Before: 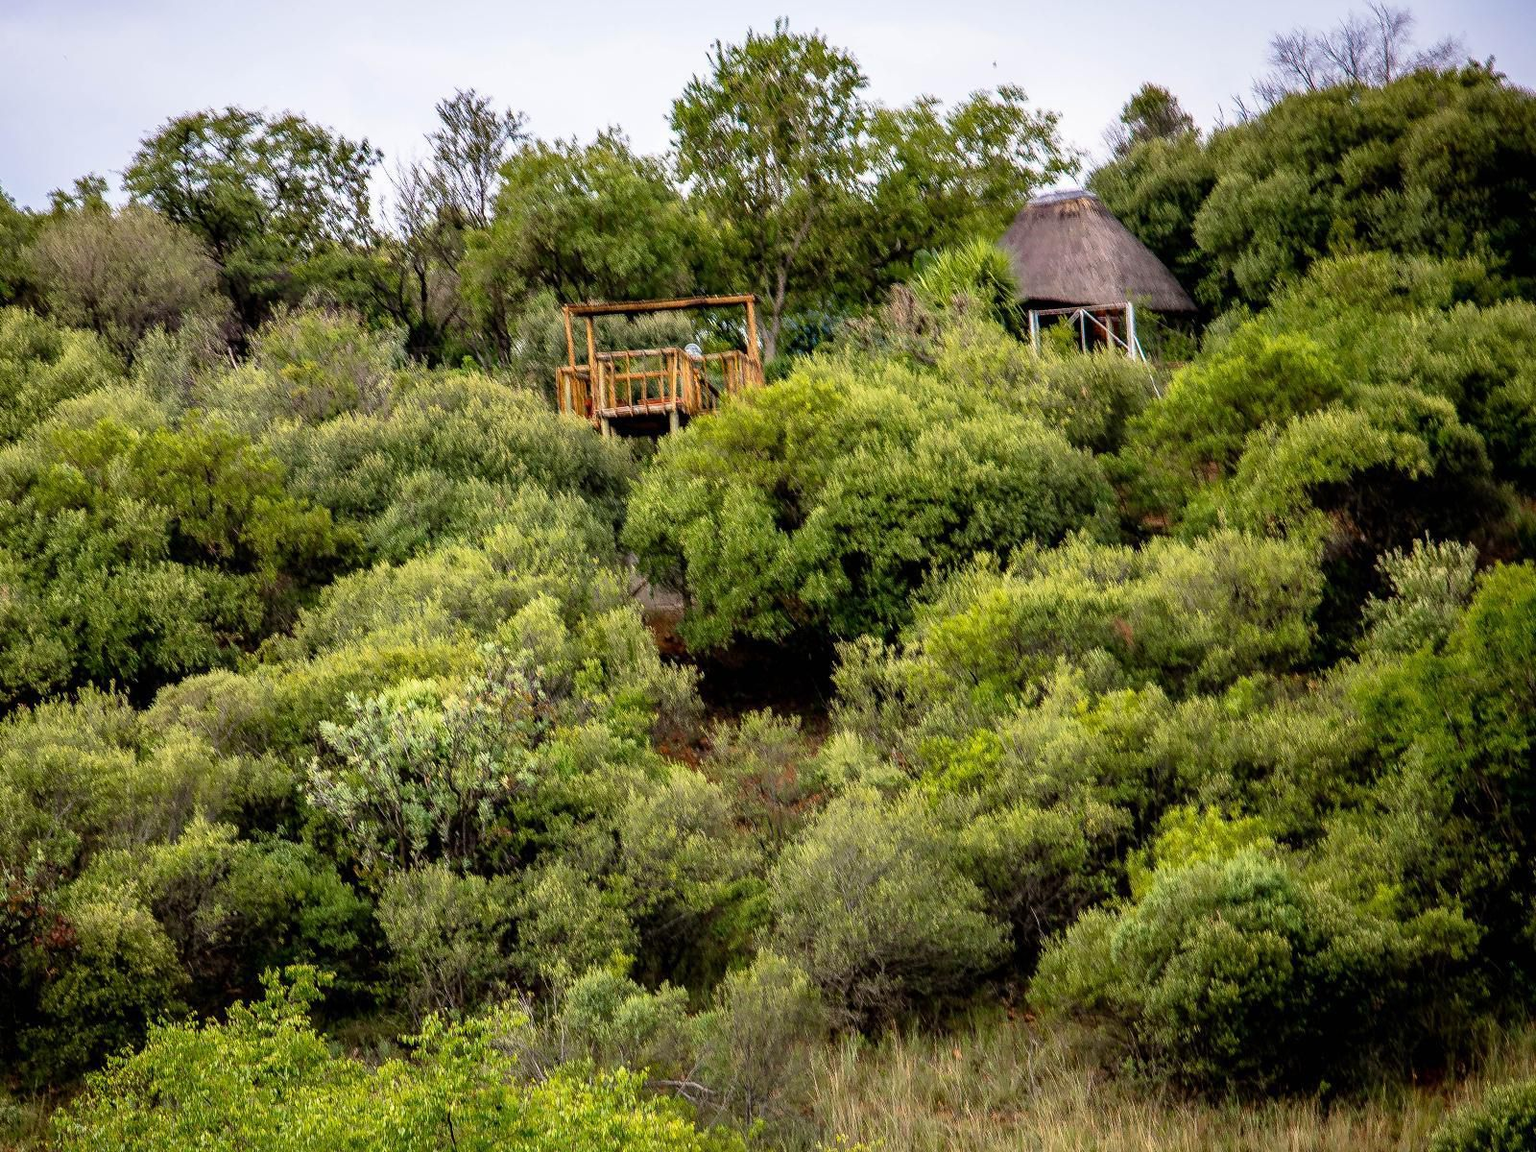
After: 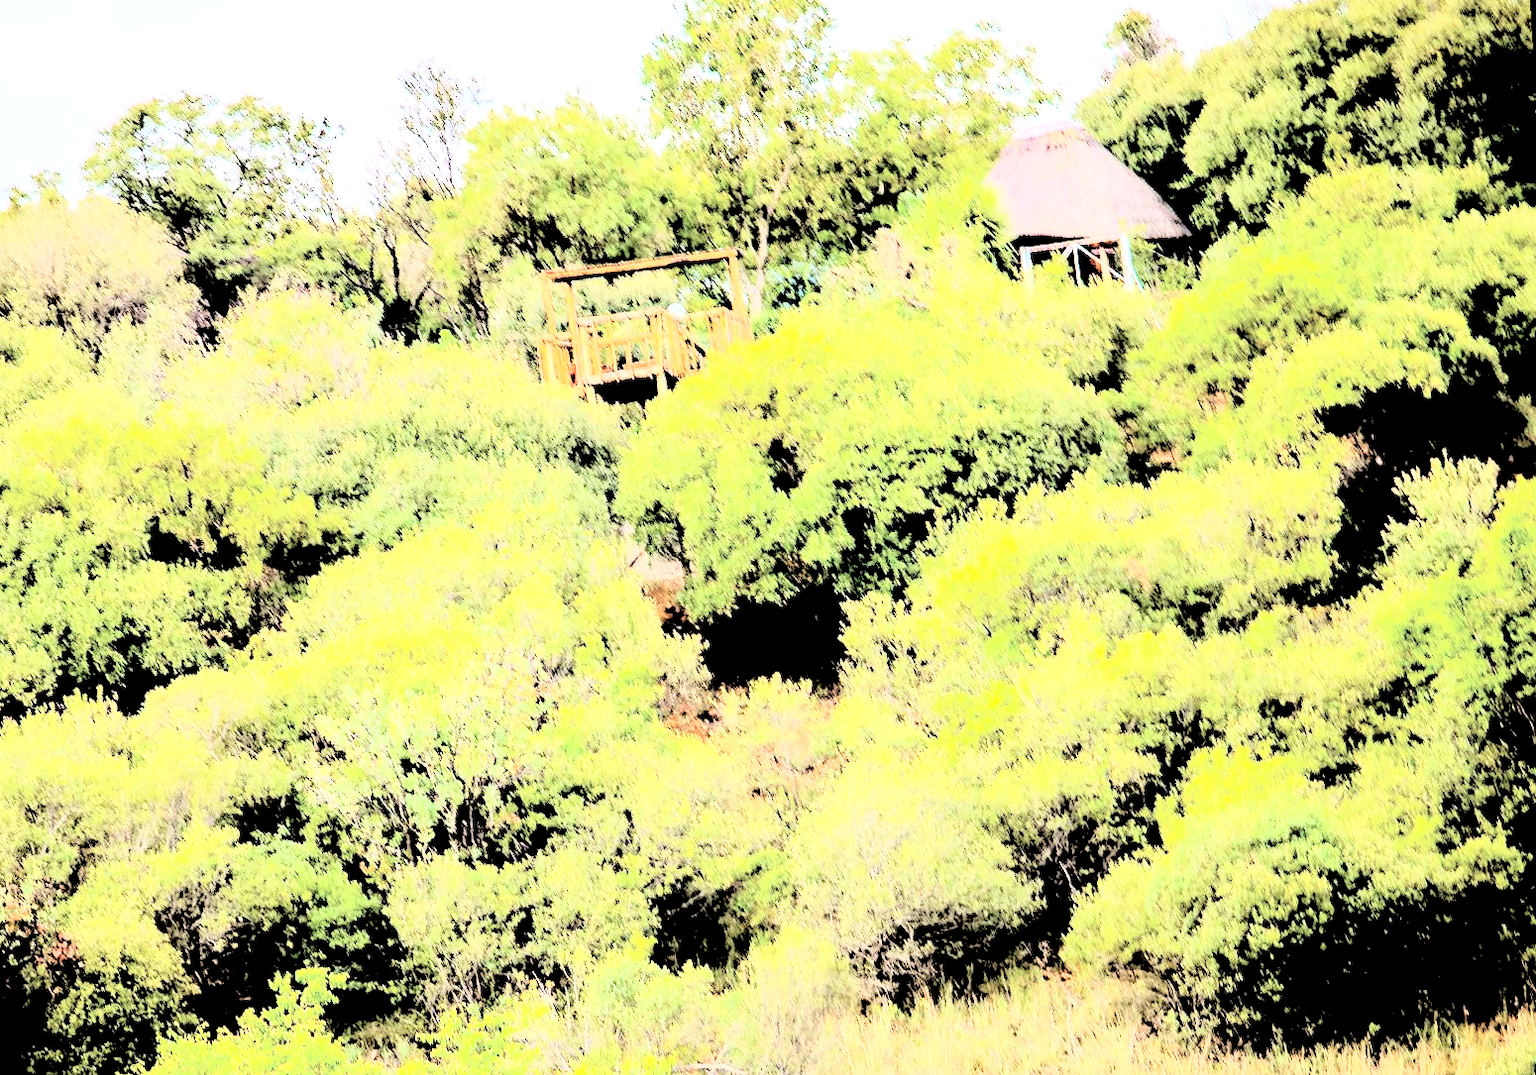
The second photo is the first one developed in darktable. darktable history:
rgb levels: levels [[0.027, 0.429, 0.996], [0, 0.5, 1], [0, 0.5, 1]]
rotate and perspective: rotation -3.52°, crop left 0.036, crop right 0.964, crop top 0.081, crop bottom 0.919
tone curve: curves: ch0 [(0, 0) (0.003, 0.003) (0.011, 0.011) (0.025, 0.026) (0.044, 0.045) (0.069, 0.087) (0.1, 0.141) (0.136, 0.202) (0.177, 0.271) (0.224, 0.357) (0.277, 0.461) (0.335, 0.583) (0.399, 0.685) (0.468, 0.782) (0.543, 0.867) (0.623, 0.927) (0.709, 0.96) (0.801, 0.975) (0.898, 0.987) (1, 1)], color space Lab, independent channels, preserve colors none
exposure: black level correction 0, exposure 0.953 EV, compensate exposure bias true, compensate highlight preservation false
